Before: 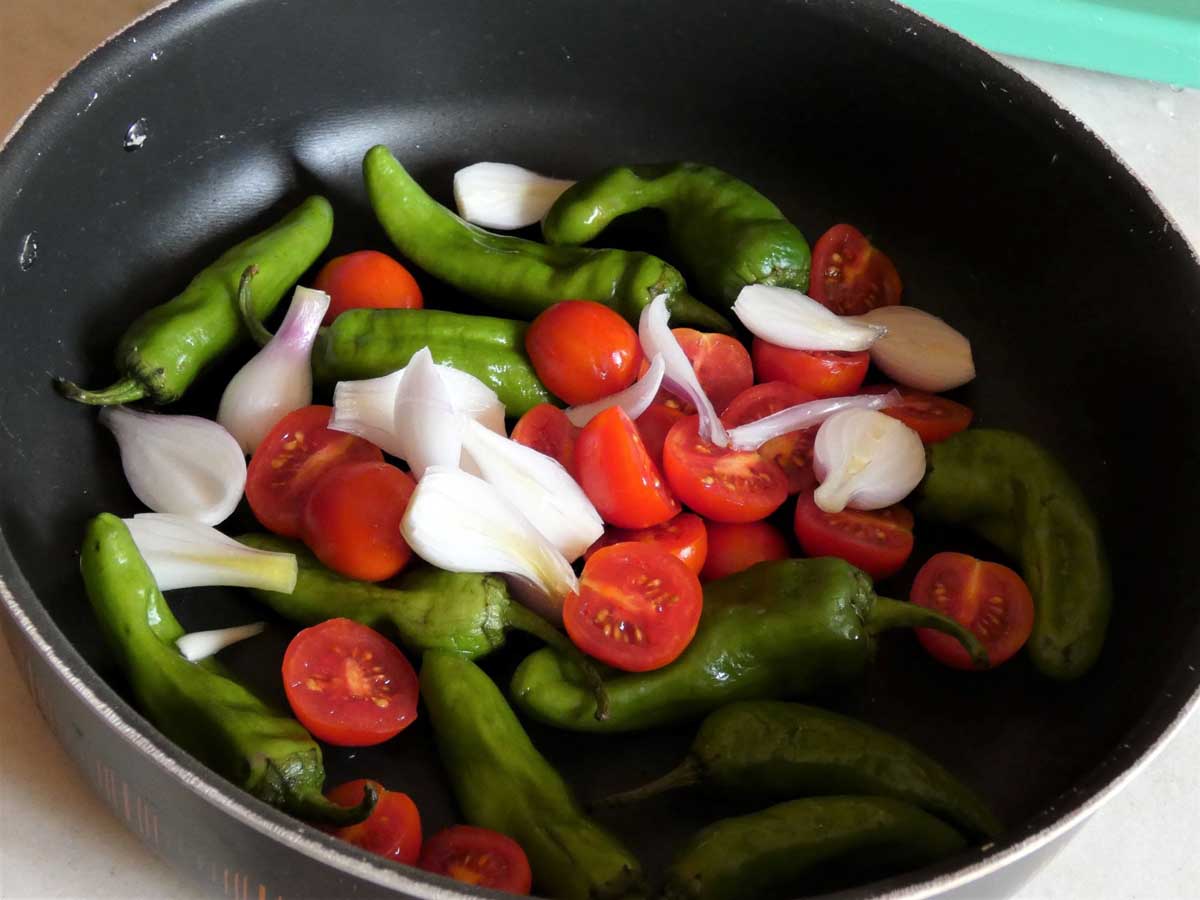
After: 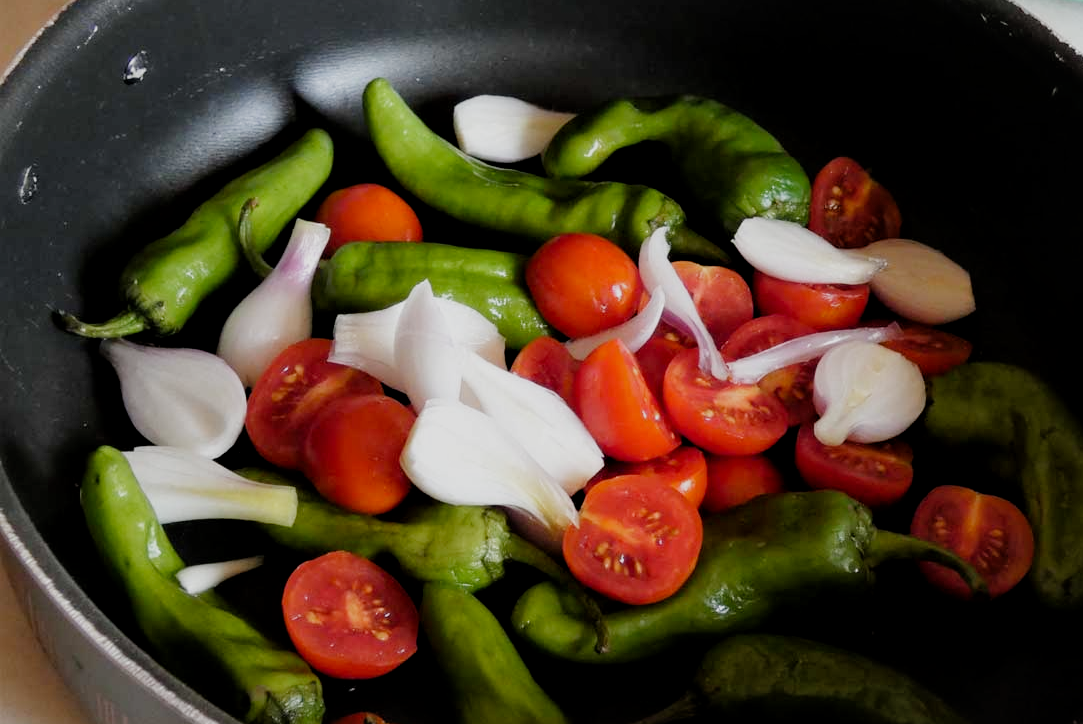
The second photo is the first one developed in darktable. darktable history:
crop: top 7.544%, right 9.725%, bottom 11.959%
local contrast: mode bilateral grid, contrast 20, coarseness 50, detail 119%, midtone range 0.2
filmic rgb: black relative exposure -8.01 EV, white relative exposure 4 EV, hardness 4.18, preserve chrominance no, color science v4 (2020), type of noise poissonian
